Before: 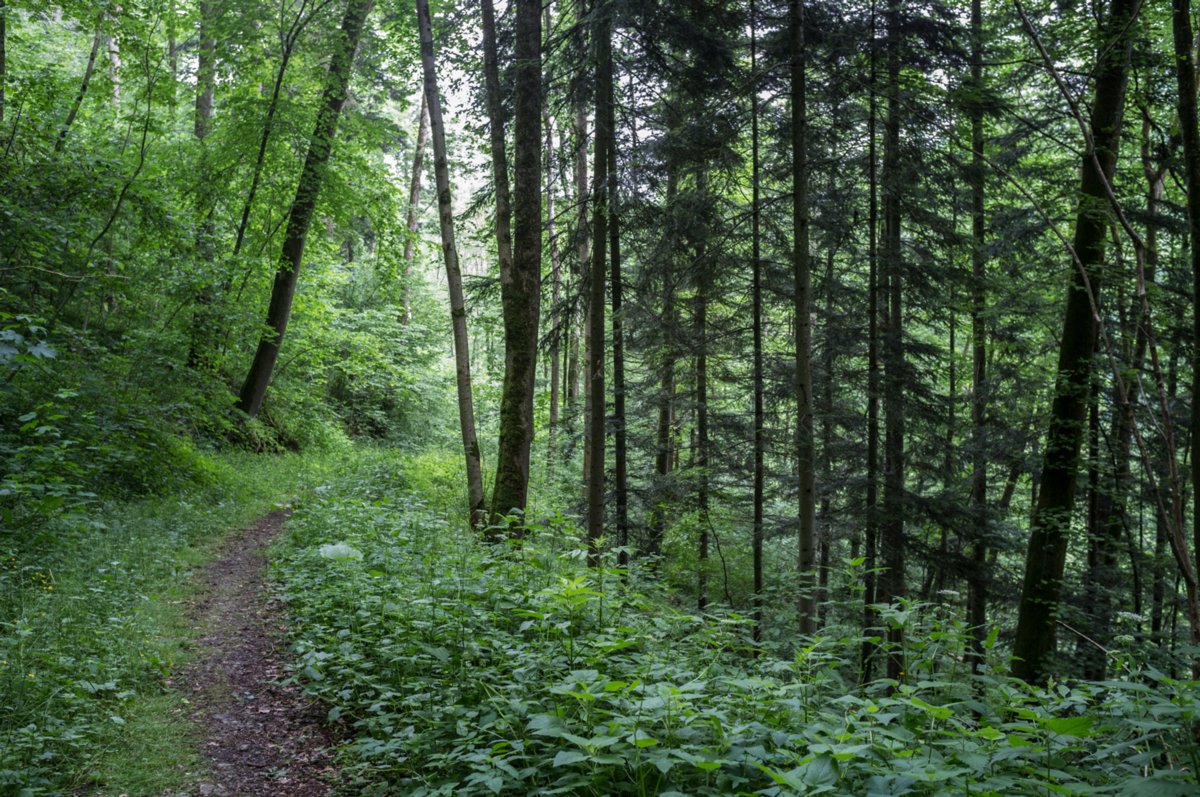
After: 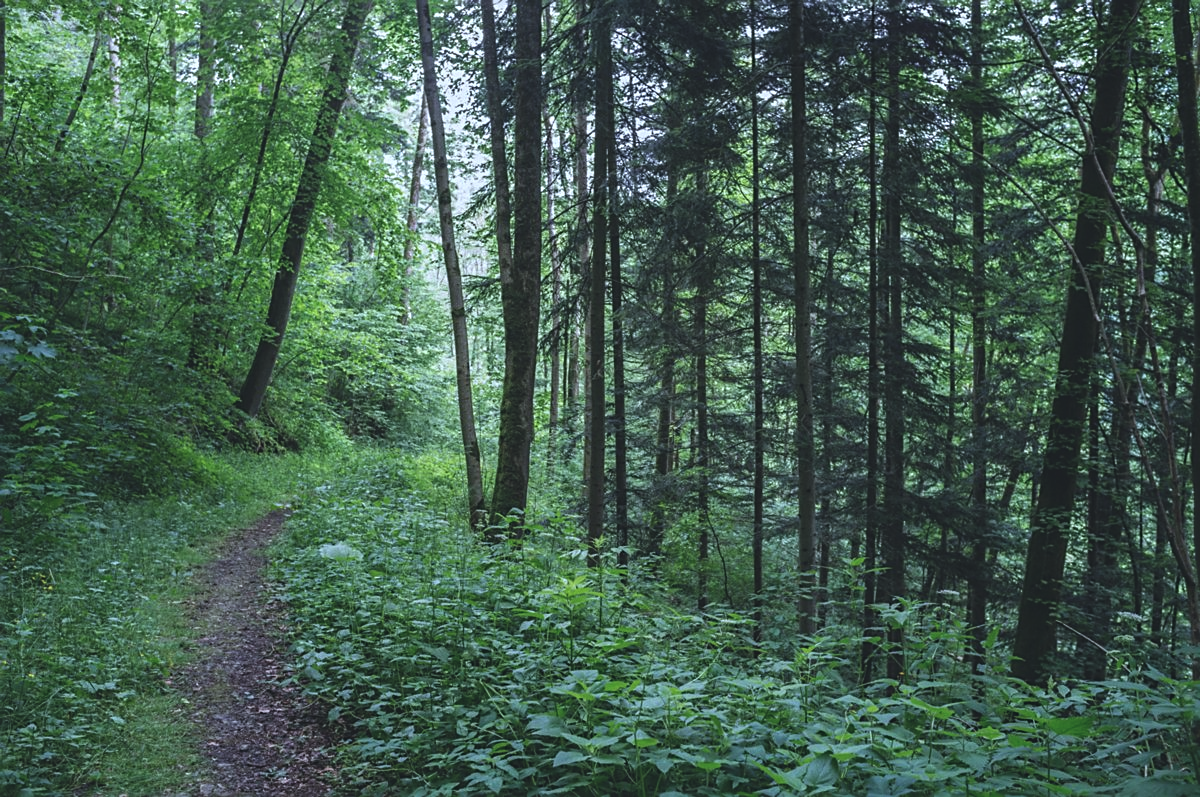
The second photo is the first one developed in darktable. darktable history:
sharpen: on, module defaults
exposure: black level correction -0.015, exposure -0.125 EV, compensate highlight preservation false
color calibration: x 0.372, y 0.386, temperature 4283.97 K
